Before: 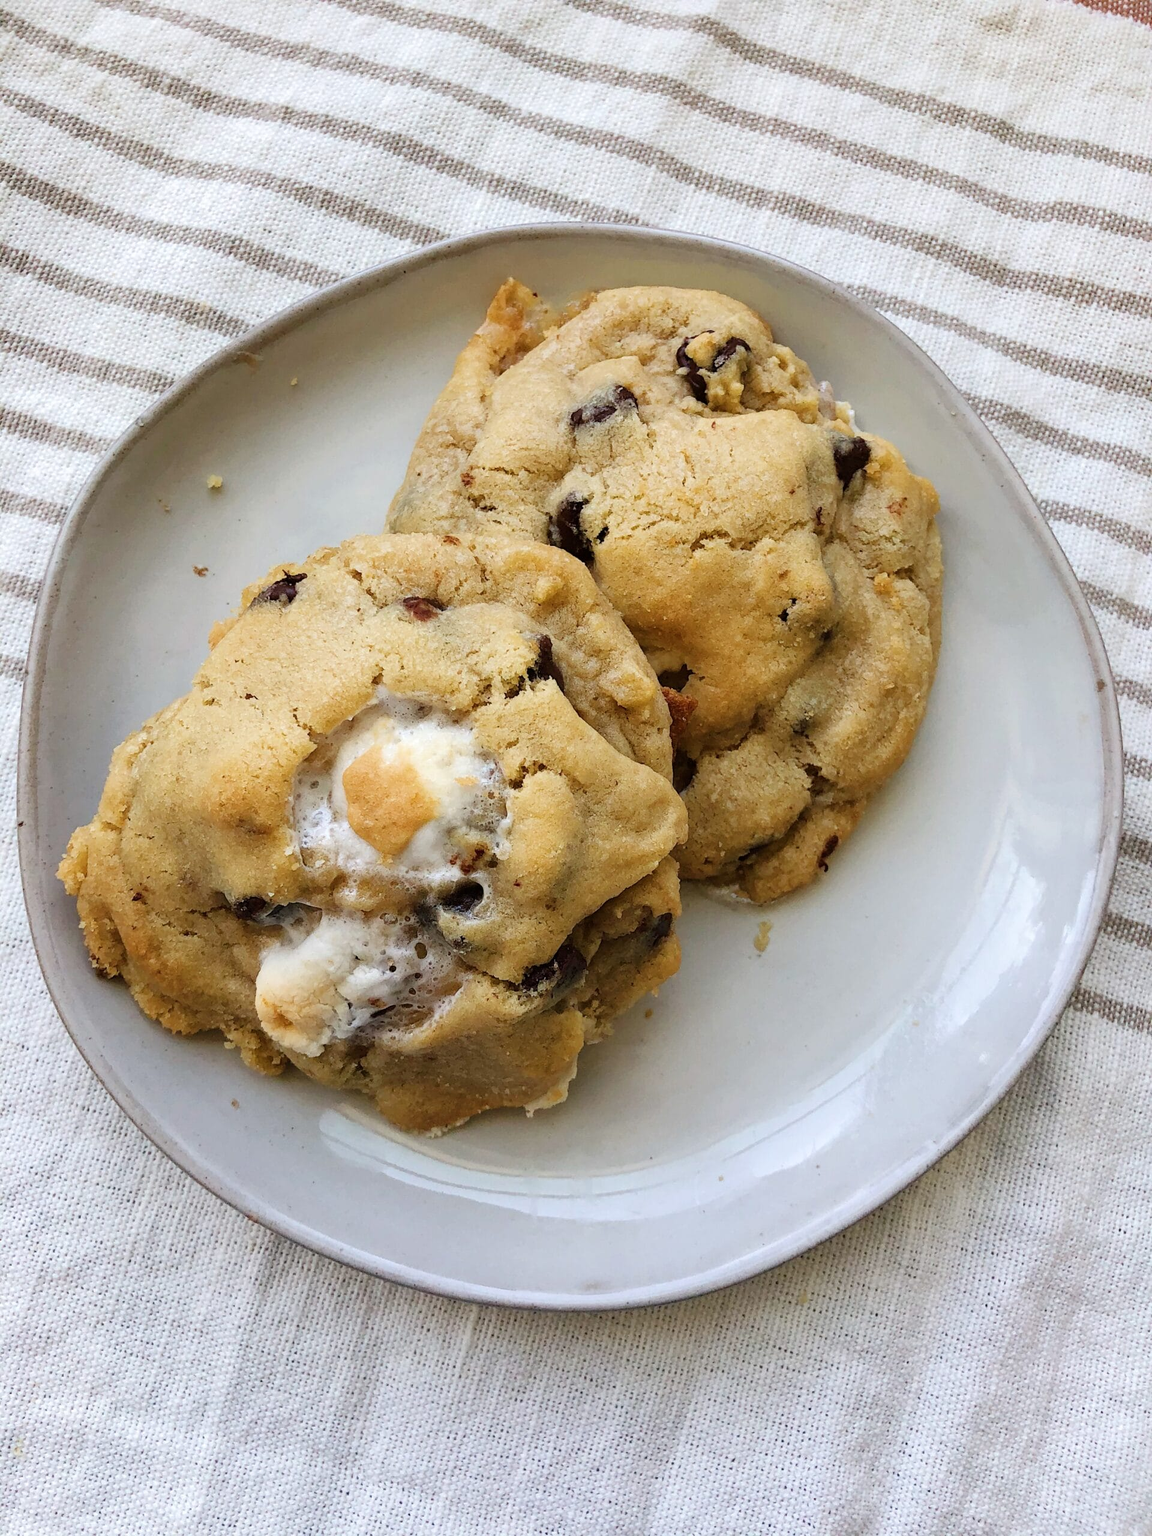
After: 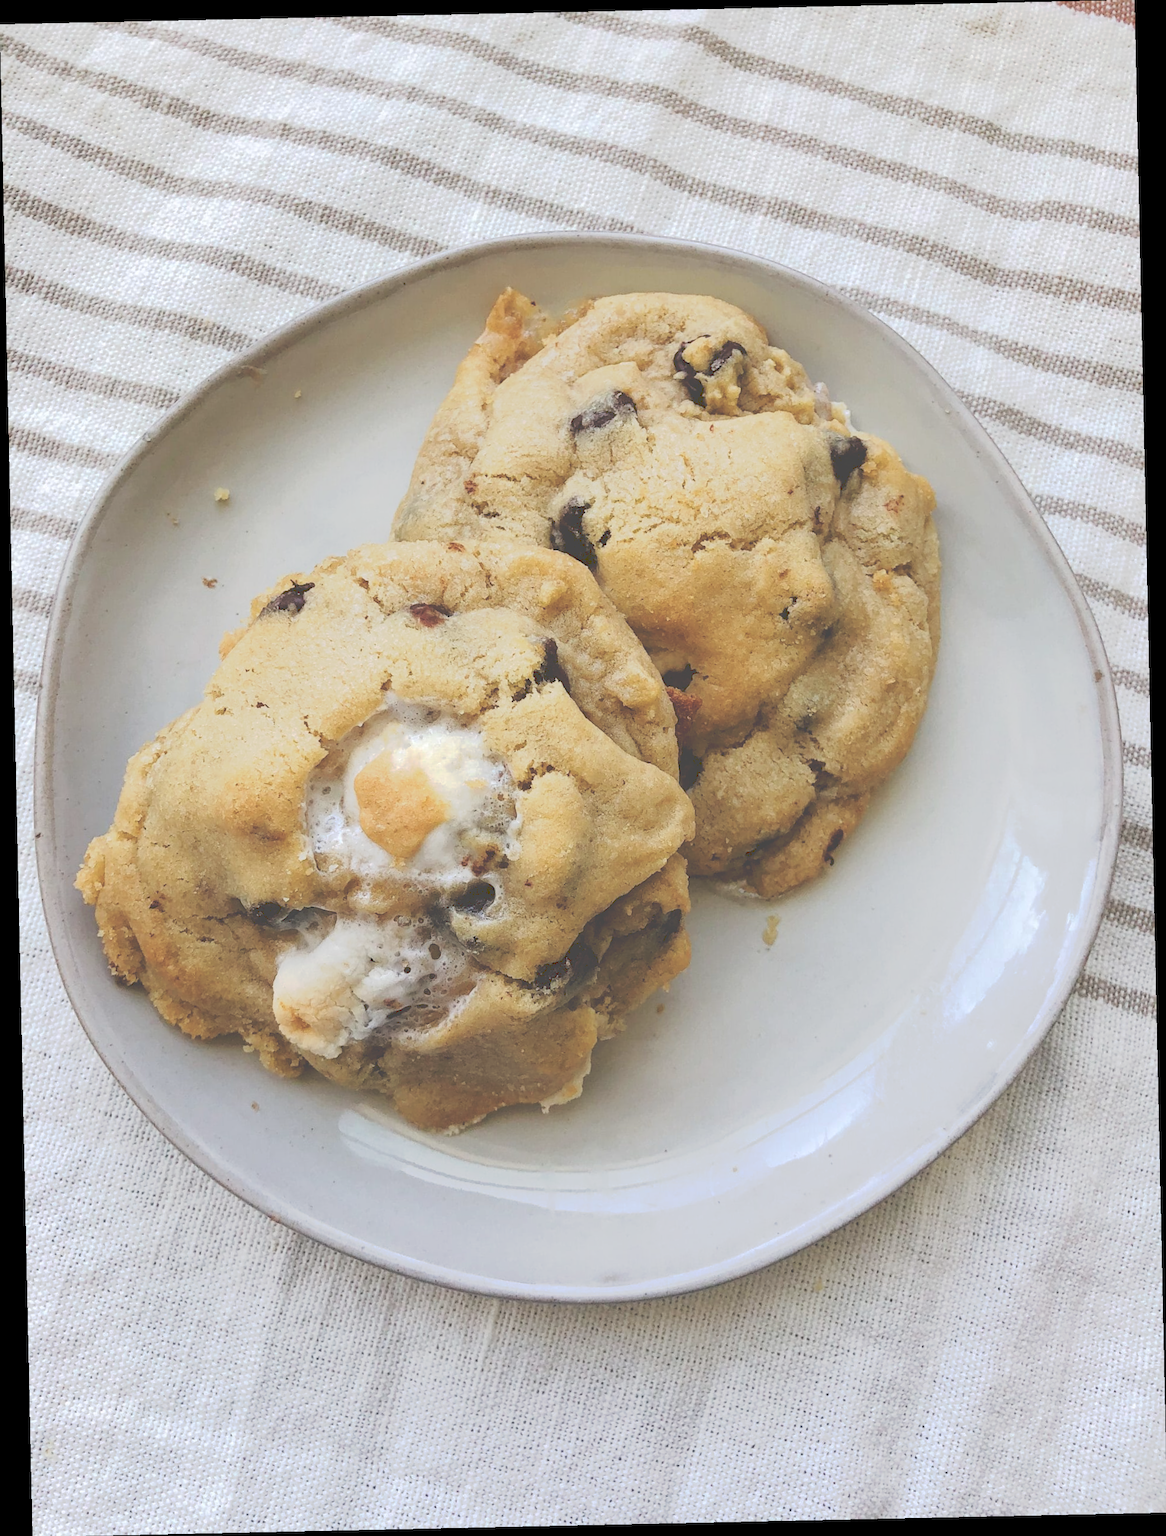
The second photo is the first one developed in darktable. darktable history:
tone curve: curves: ch0 [(0, 0) (0.003, 0.298) (0.011, 0.298) (0.025, 0.298) (0.044, 0.3) (0.069, 0.302) (0.1, 0.312) (0.136, 0.329) (0.177, 0.354) (0.224, 0.376) (0.277, 0.408) (0.335, 0.453) (0.399, 0.503) (0.468, 0.562) (0.543, 0.623) (0.623, 0.686) (0.709, 0.754) (0.801, 0.825) (0.898, 0.873) (1, 1)], preserve colors none
rotate and perspective: rotation -1.24°, automatic cropping off
